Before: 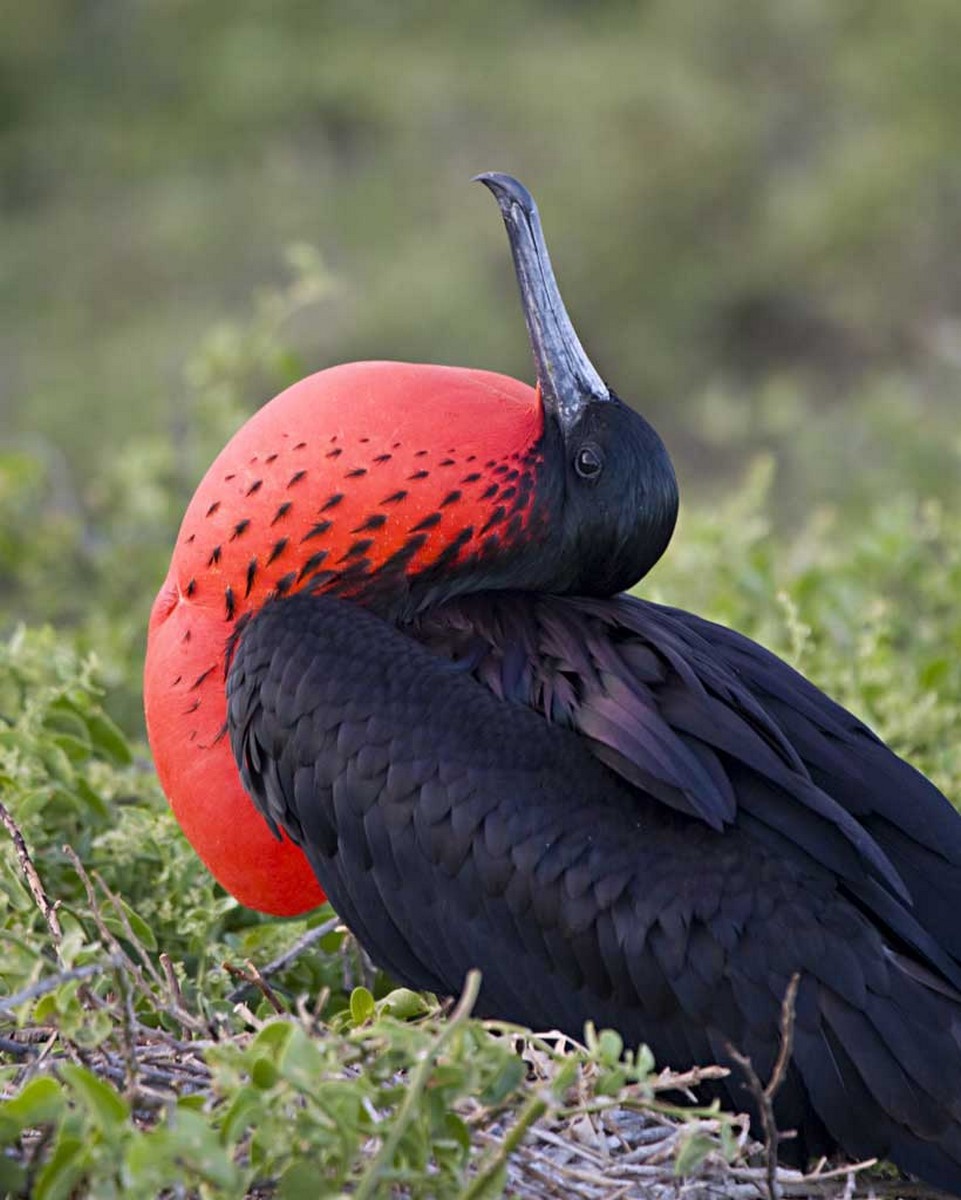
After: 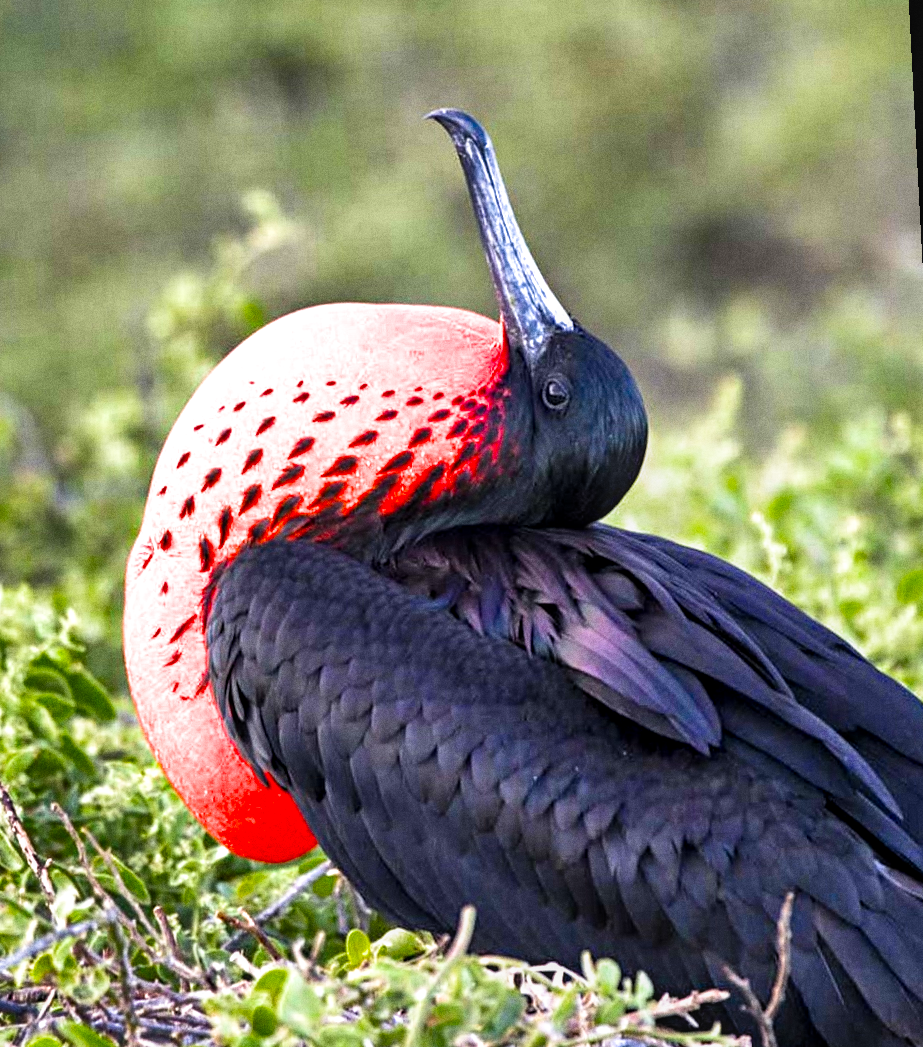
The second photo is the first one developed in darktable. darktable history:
shadows and highlights: radius 108.52, shadows 44.07, highlights -67.8, low approximation 0.01, soften with gaussian
local contrast: on, module defaults
grain: strength 26%
filmic rgb: black relative exposure -12 EV, white relative exposure 2.8 EV, threshold 3 EV, target black luminance 0%, hardness 8.06, latitude 70.41%, contrast 1.14, highlights saturation mix 10%, shadows ↔ highlights balance -0.388%, color science v4 (2020), iterations of high-quality reconstruction 10, contrast in shadows soft, contrast in highlights soft, enable highlight reconstruction true
crop and rotate: left 2.536%, right 1.107%, bottom 2.246%
exposure: black level correction 0, exposure 1 EV, compensate exposure bias true, compensate highlight preservation false
rotate and perspective: rotation -3°, crop left 0.031, crop right 0.968, crop top 0.07, crop bottom 0.93
